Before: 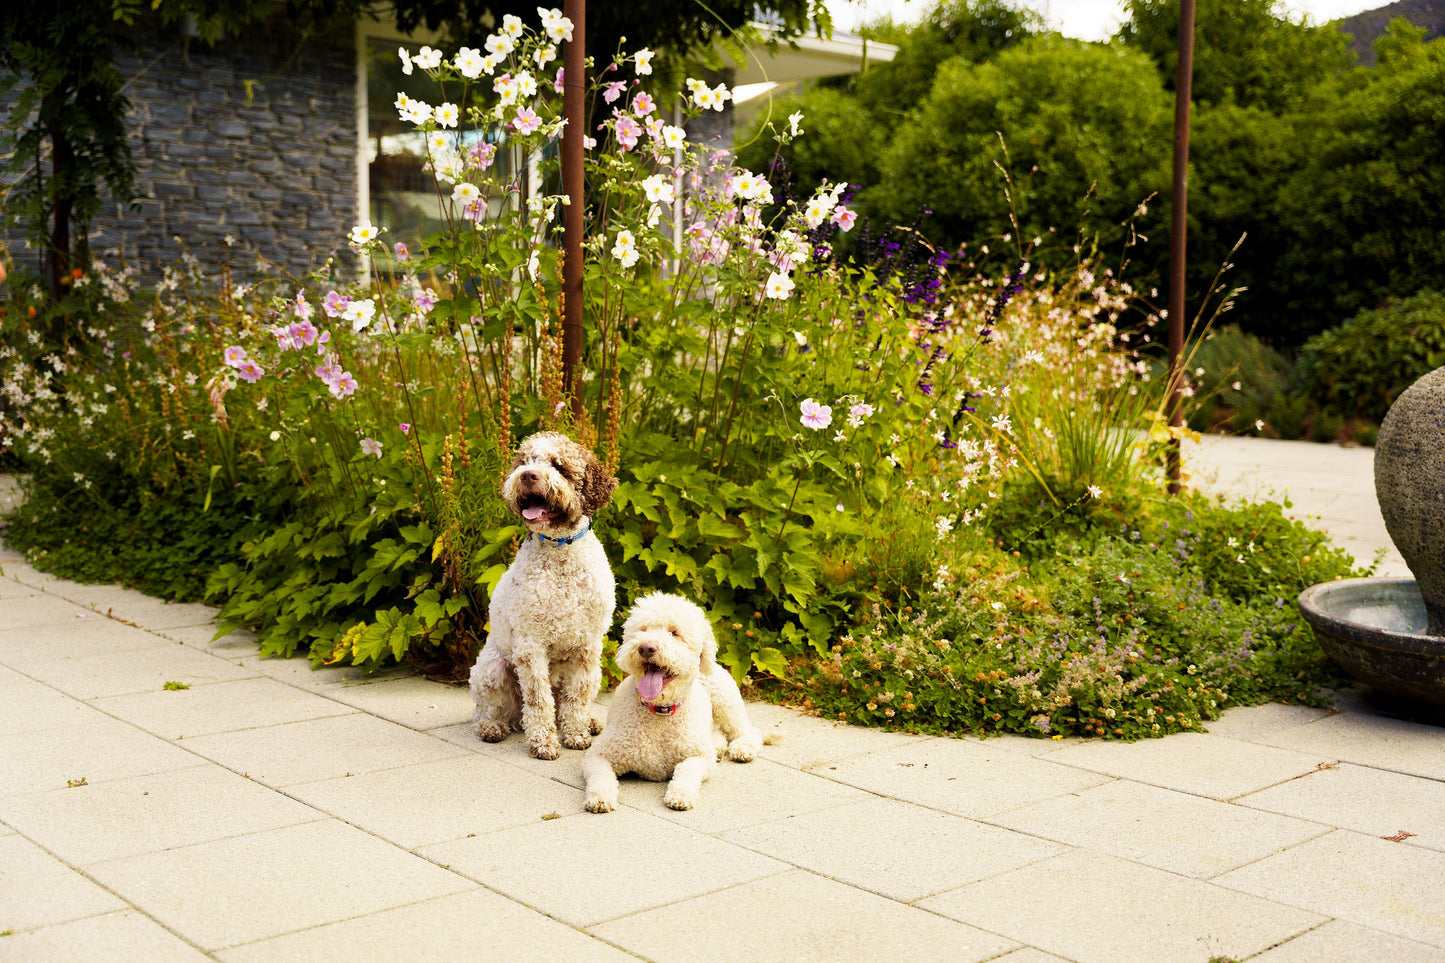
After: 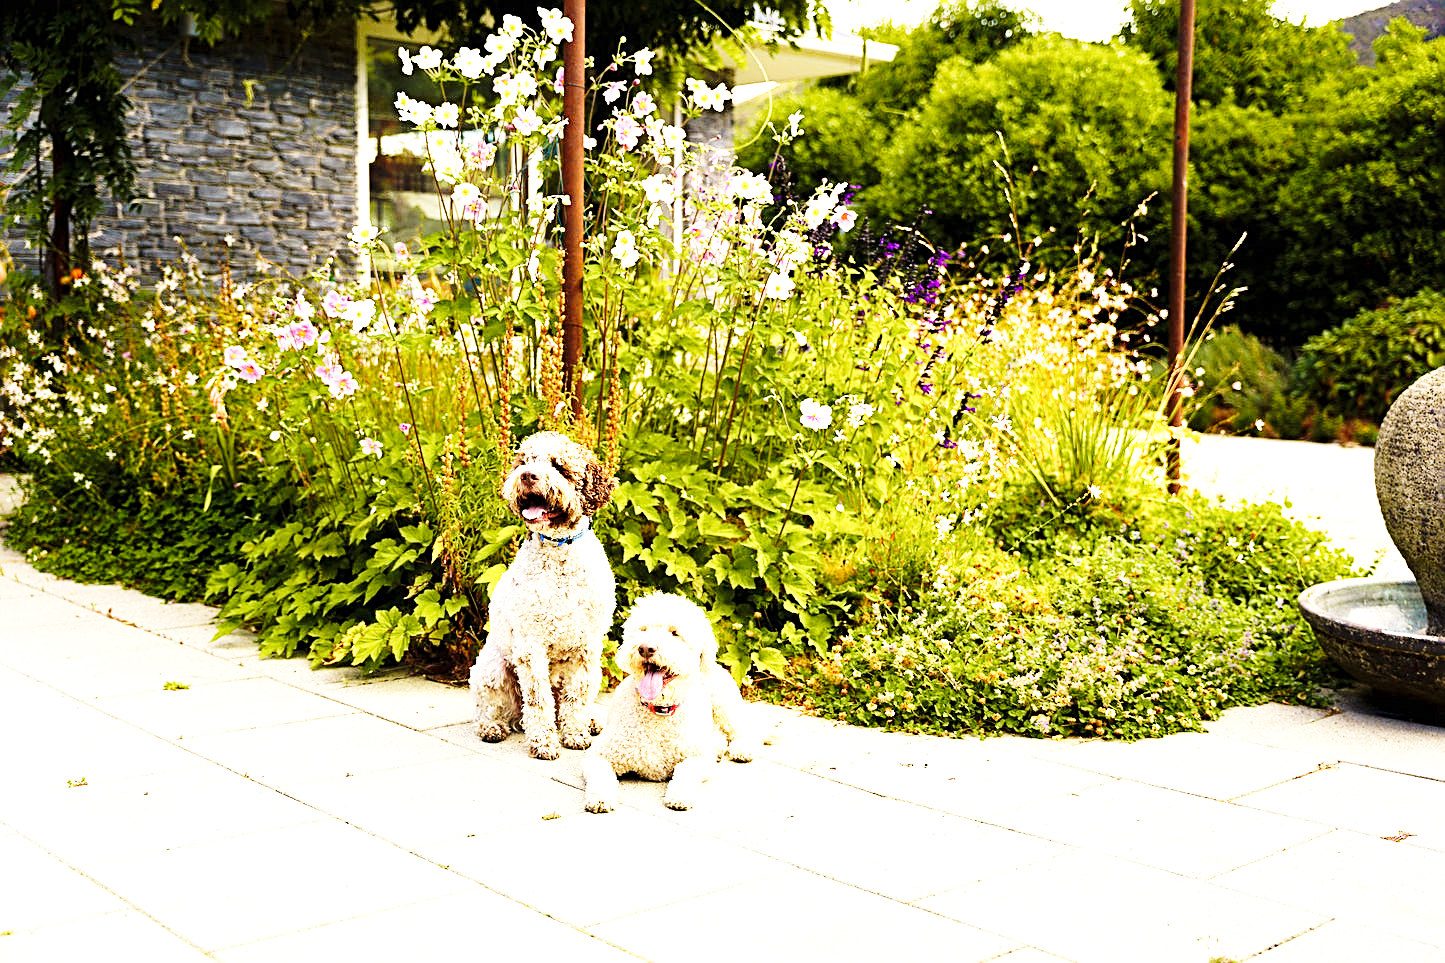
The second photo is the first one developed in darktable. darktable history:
exposure: exposure 0.716 EV, compensate exposure bias true, compensate highlight preservation false
base curve: curves: ch0 [(0, 0) (0.028, 0.03) (0.121, 0.232) (0.46, 0.748) (0.859, 0.968) (1, 1)], preserve colors none
sharpen: radius 2.58, amount 0.685
